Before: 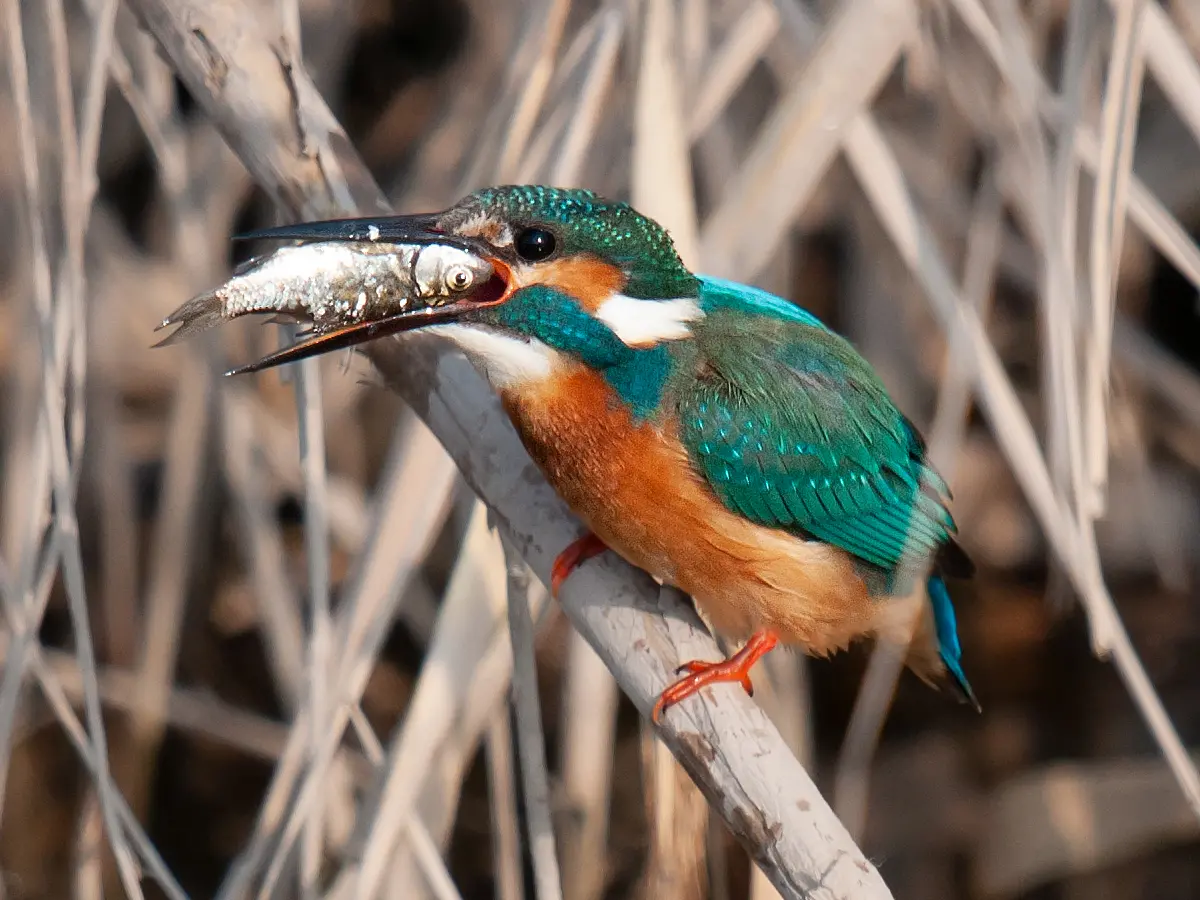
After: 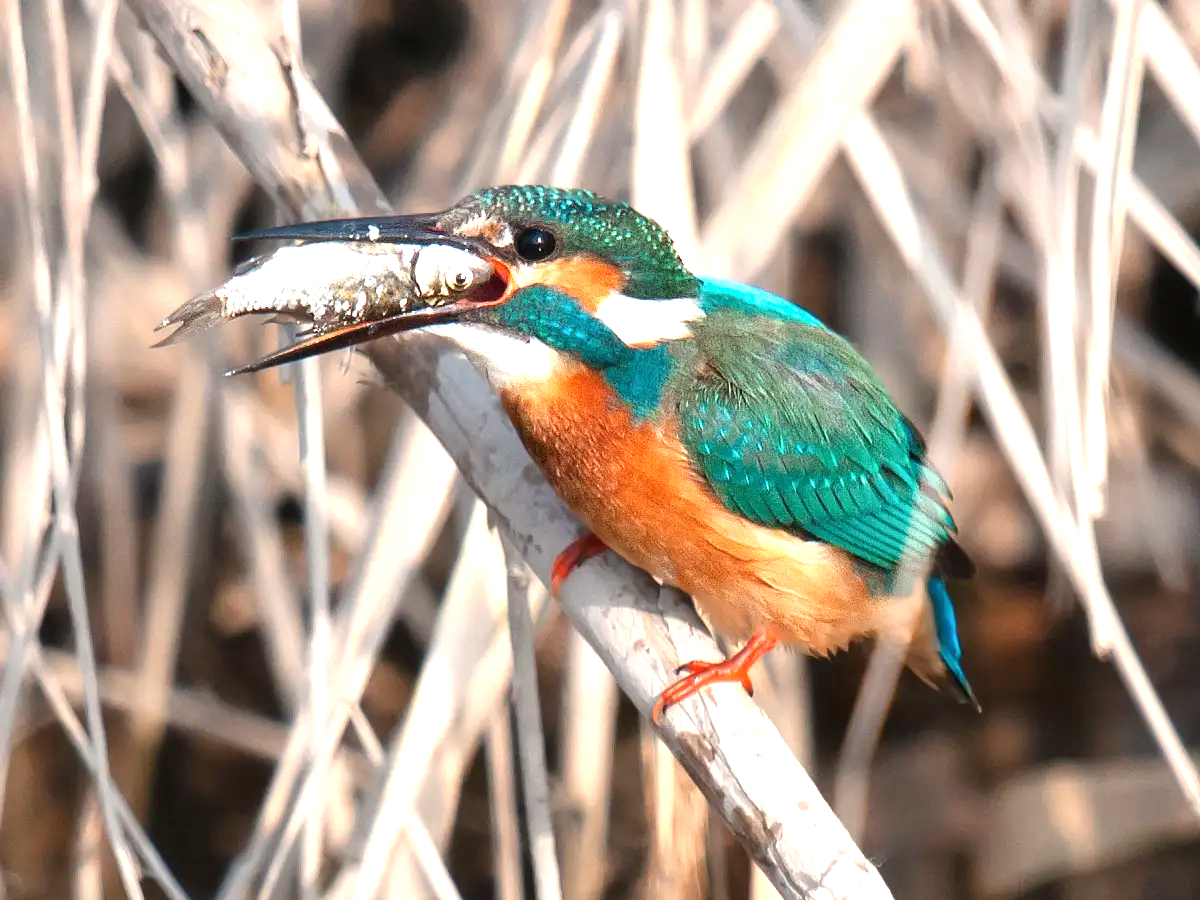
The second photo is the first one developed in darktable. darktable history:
exposure: black level correction 0, exposure 1.1 EV, compensate highlight preservation false
tone curve: curves: ch0 [(0, 0) (0.003, 0.022) (0.011, 0.027) (0.025, 0.038) (0.044, 0.056) (0.069, 0.081) (0.1, 0.11) (0.136, 0.145) (0.177, 0.185) (0.224, 0.229) (0.277, 0.278) (0.335, 0.335) (0.399, 0.399) (0.468, 0.468) (0.543, 0.543) (0.623, 0.623) (0.709, 0.705) (0.801, 0.793) (0.898, 0.887) (1, 1)], preserve colors none
